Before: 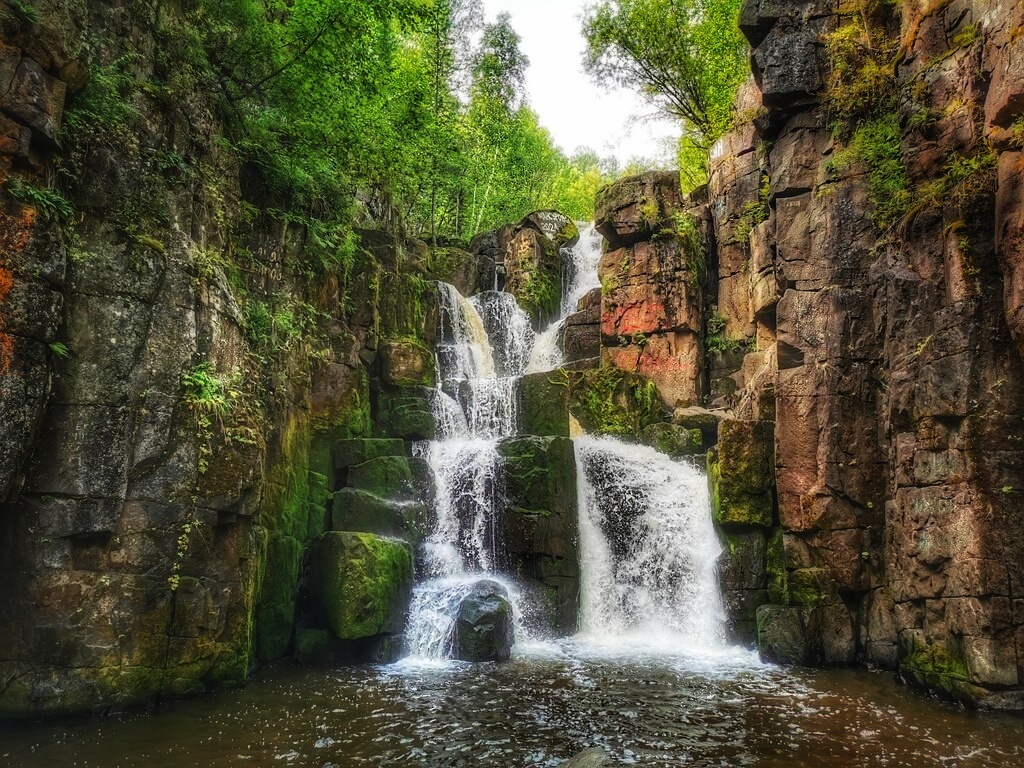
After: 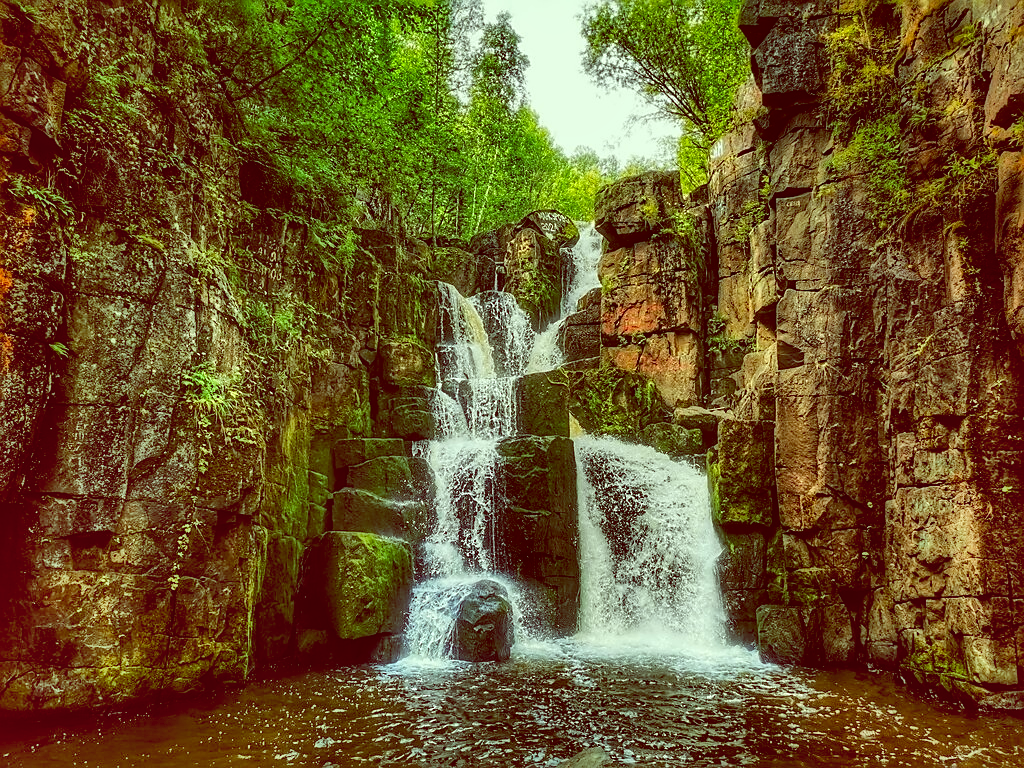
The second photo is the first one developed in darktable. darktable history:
color balance: lift [1, 1.015, 0.987, 0.985], gamma [1, 0.959, 1.042, 0.958], gain [0.927, 0.938, 1.072, 0.928], contrast 1.5%
sharpen: on, module defaults
shadows and highlights: shadows 60, soften with gaussian
